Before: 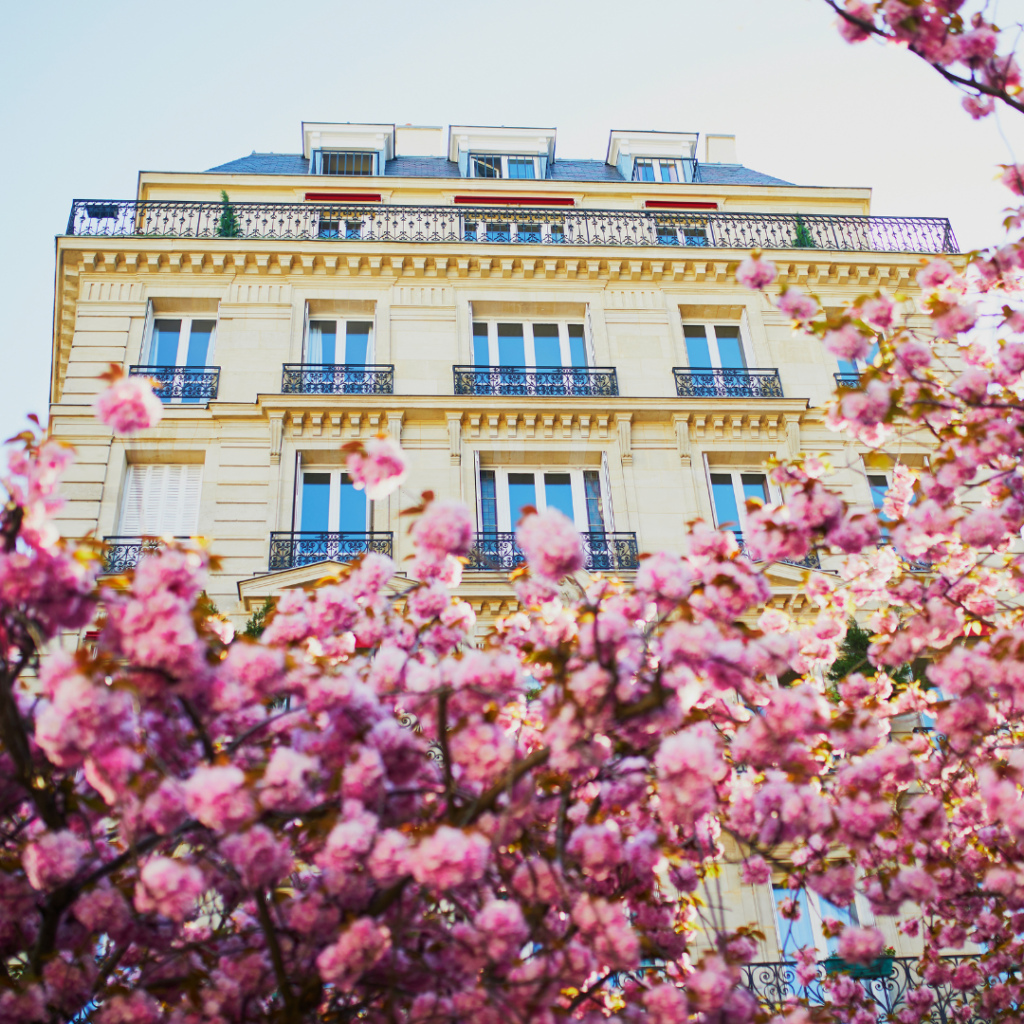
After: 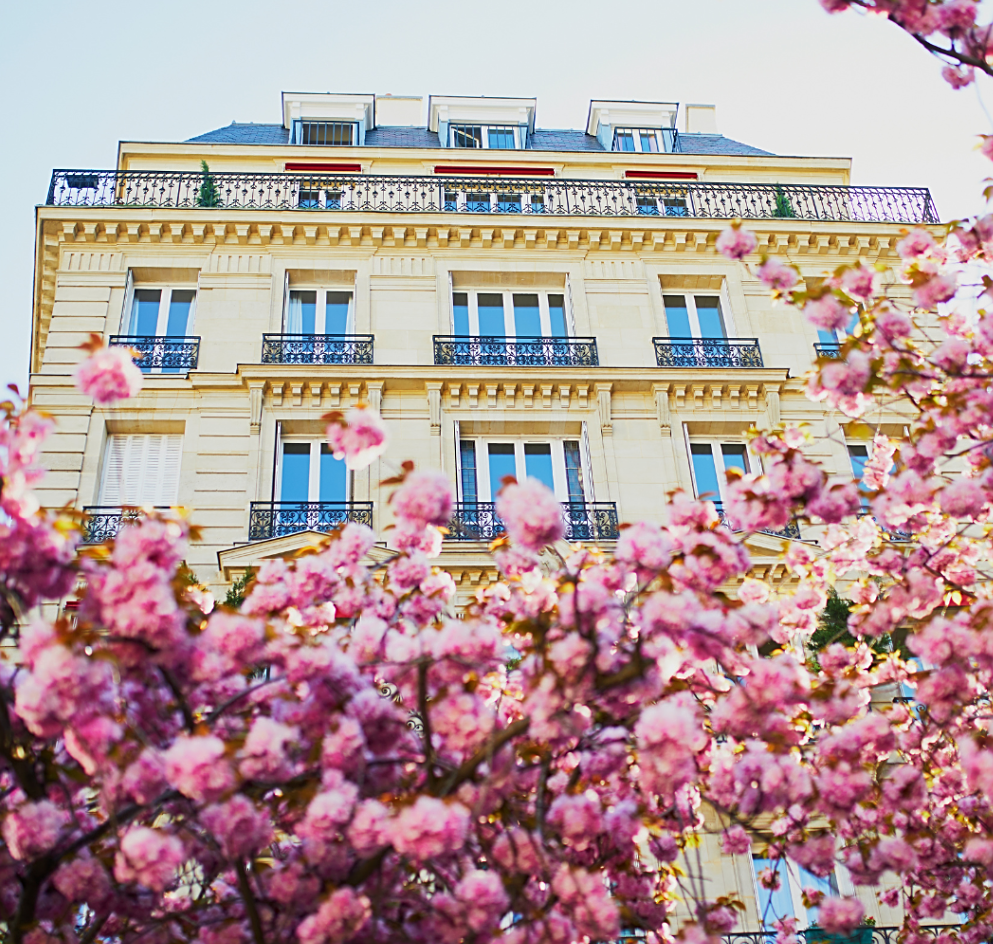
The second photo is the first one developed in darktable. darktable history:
crop: left 2.021%, top 2.946%, right 0.958%, bottom 4.827%
sharpen: amount 0.49
